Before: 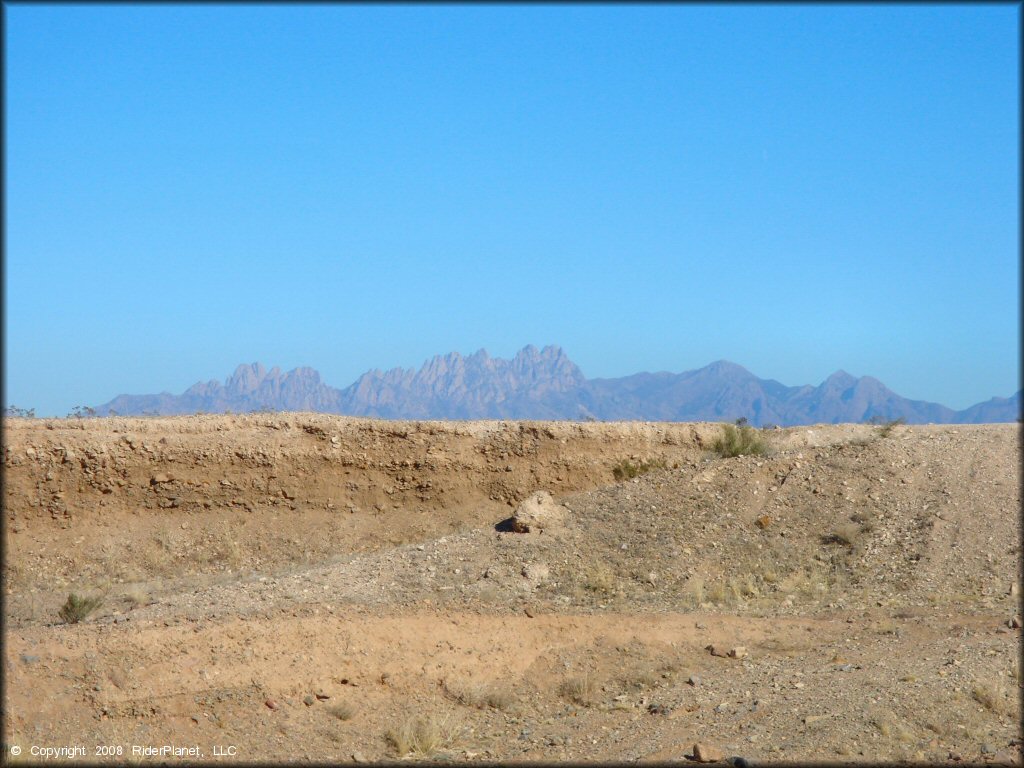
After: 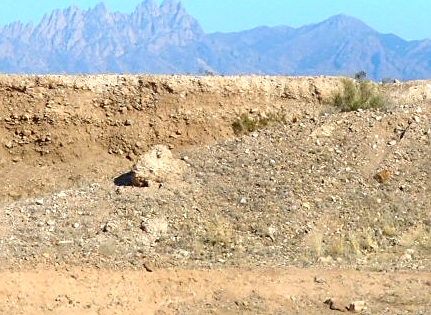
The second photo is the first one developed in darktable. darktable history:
sharpen: on, module defaults
exposure: exposure 0.6 EV, compensate highlight preservation false
crop: left 37.221%, top 45.169%, right 20.63%, bottom 13.777%
